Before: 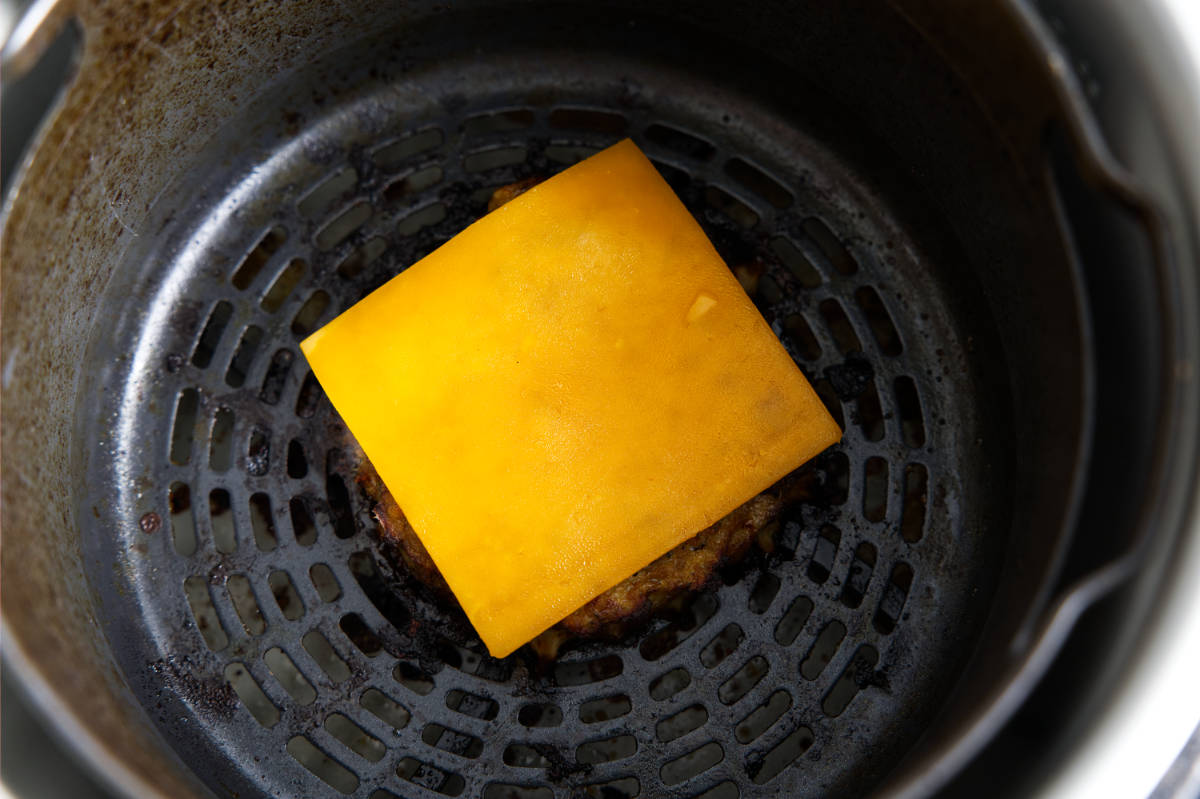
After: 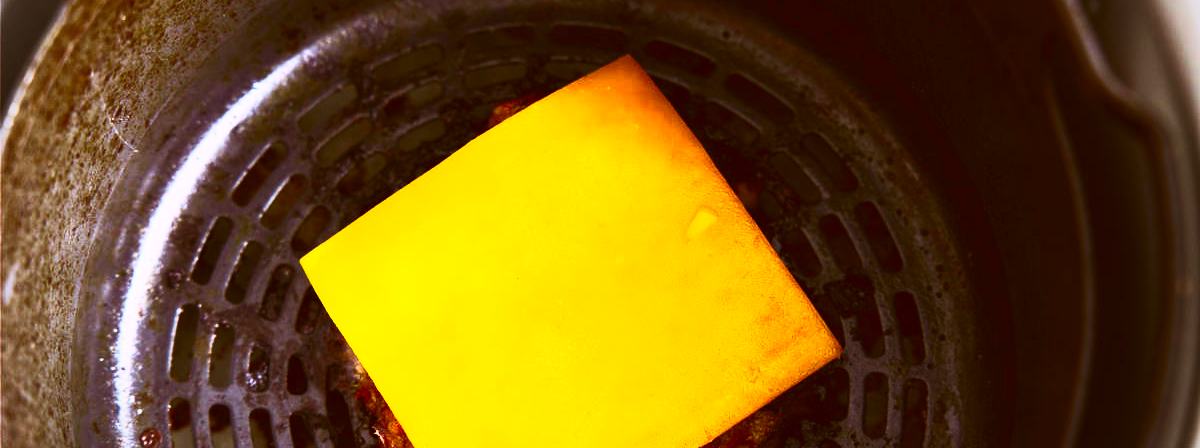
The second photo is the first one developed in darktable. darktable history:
crop and rotate: top 10.605%, bottom 33.274%
velvia: on, module defaults
contrast brightness saturation: contrast 0.83, brightness 0.59, saturation 0.59
white balance: red 1.066, blue 1.119
vignetting: fall-off radius 60.92%
color correction: highlights a* -5.94, highlights b* 9.48, shadows a* 10.12, shadows b* 23.94
